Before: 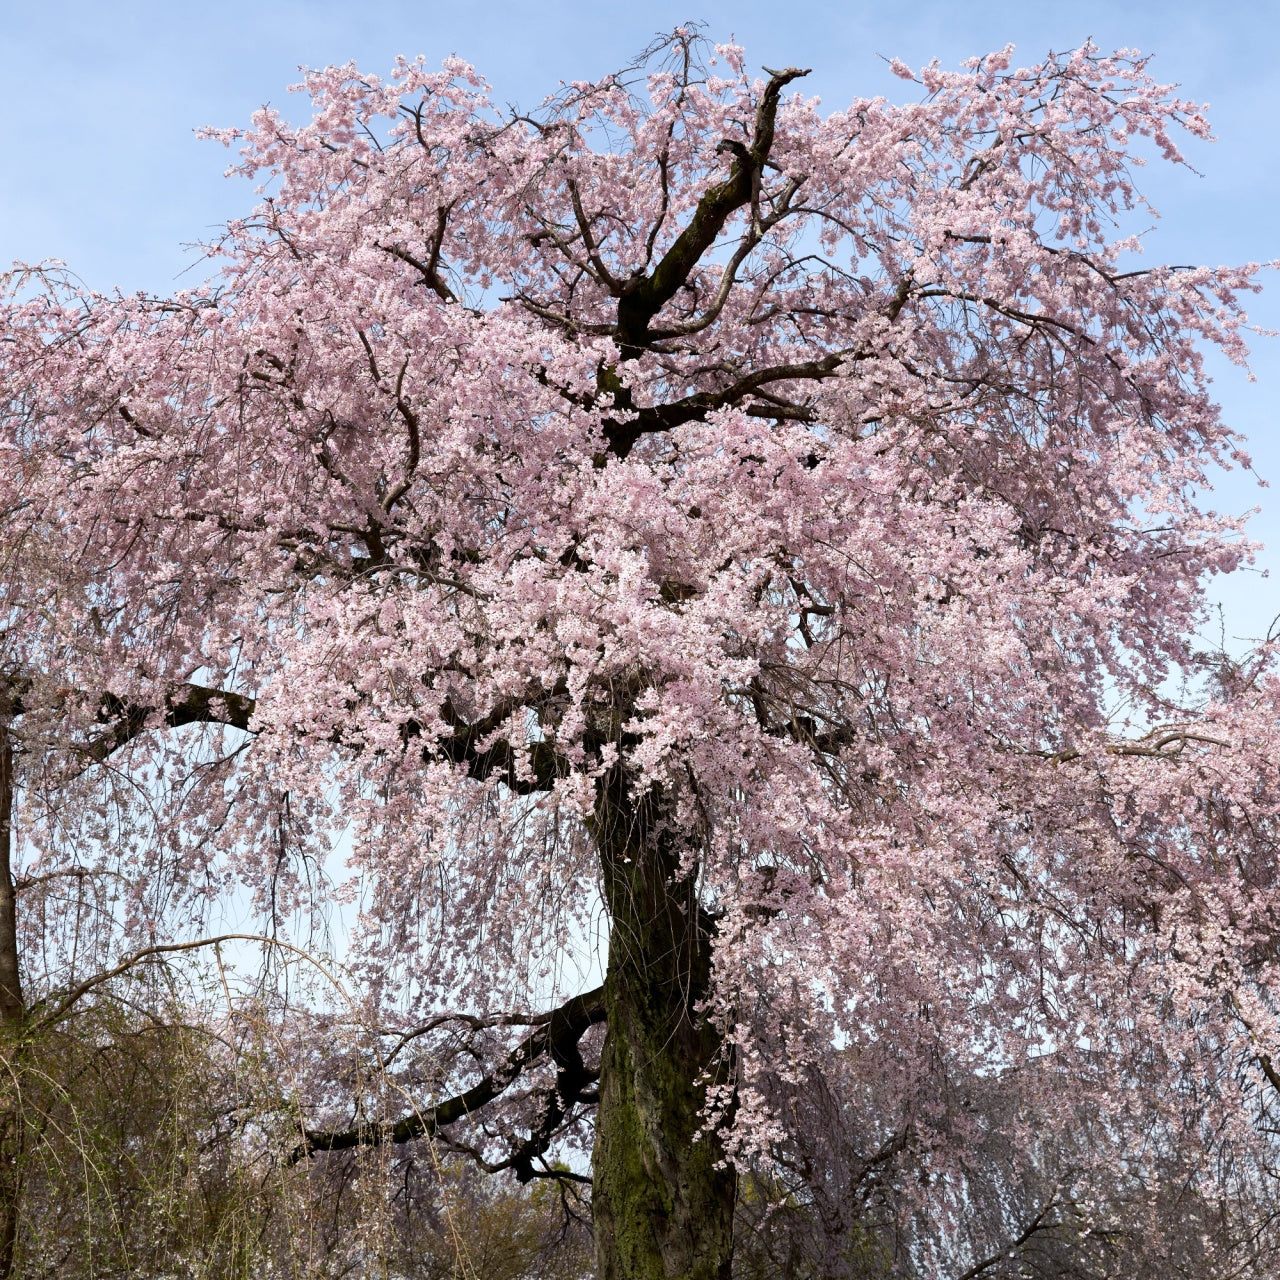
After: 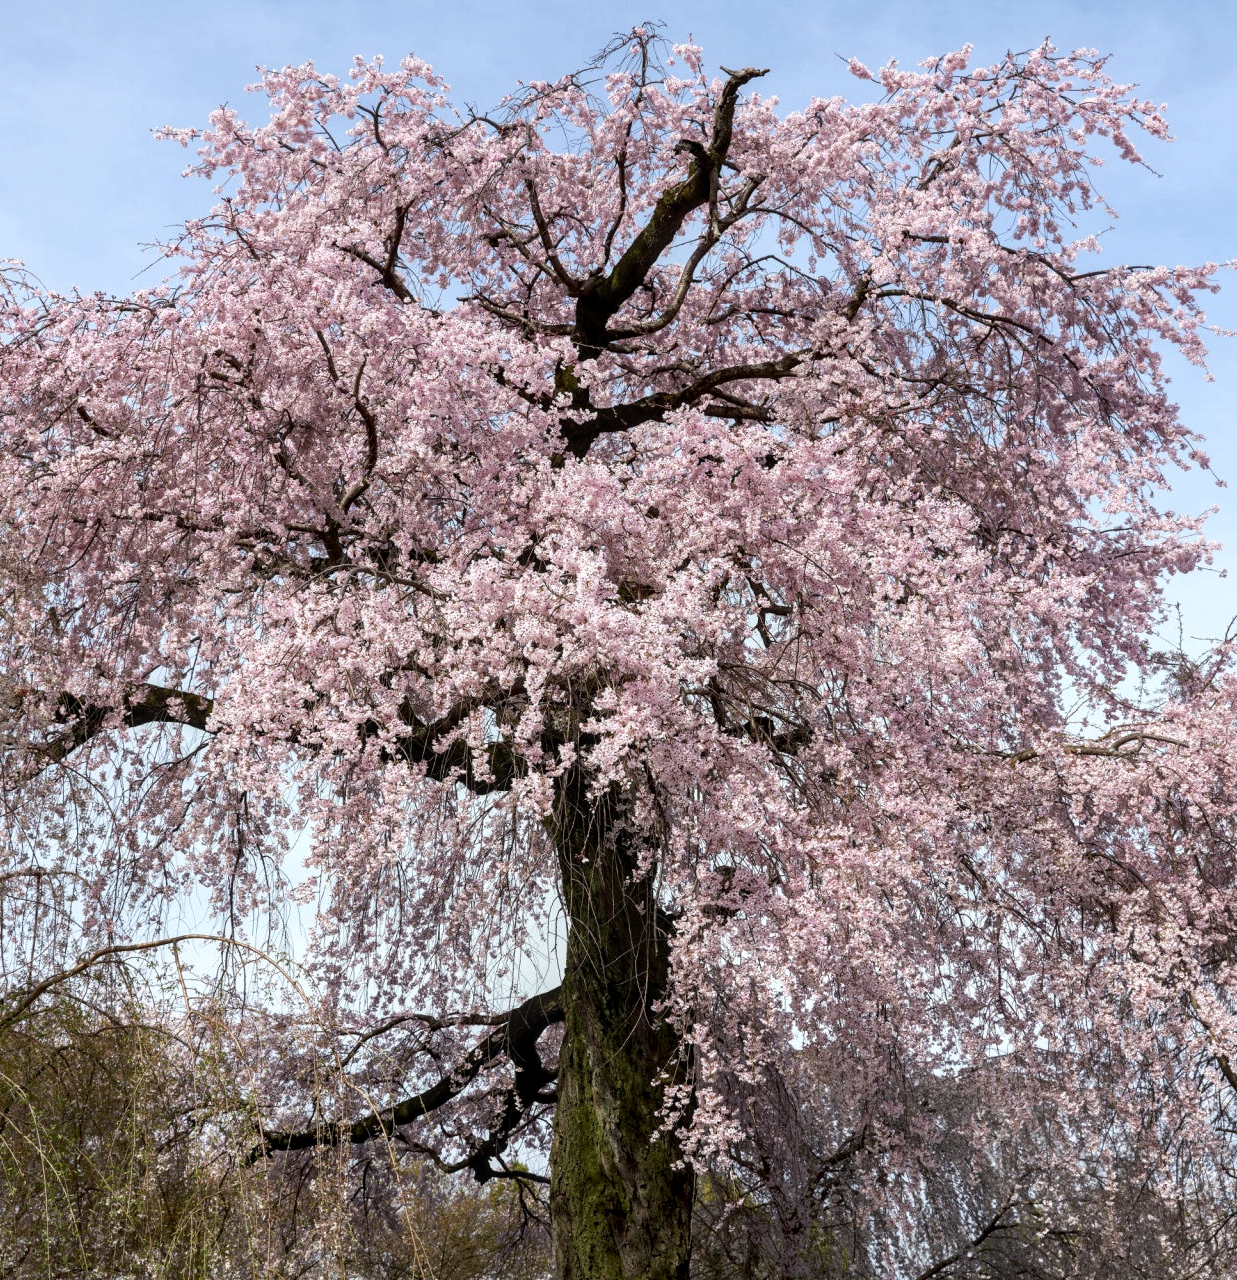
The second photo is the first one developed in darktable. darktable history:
local contrast: on, module defaults
crop and rotate: left 3.352%
